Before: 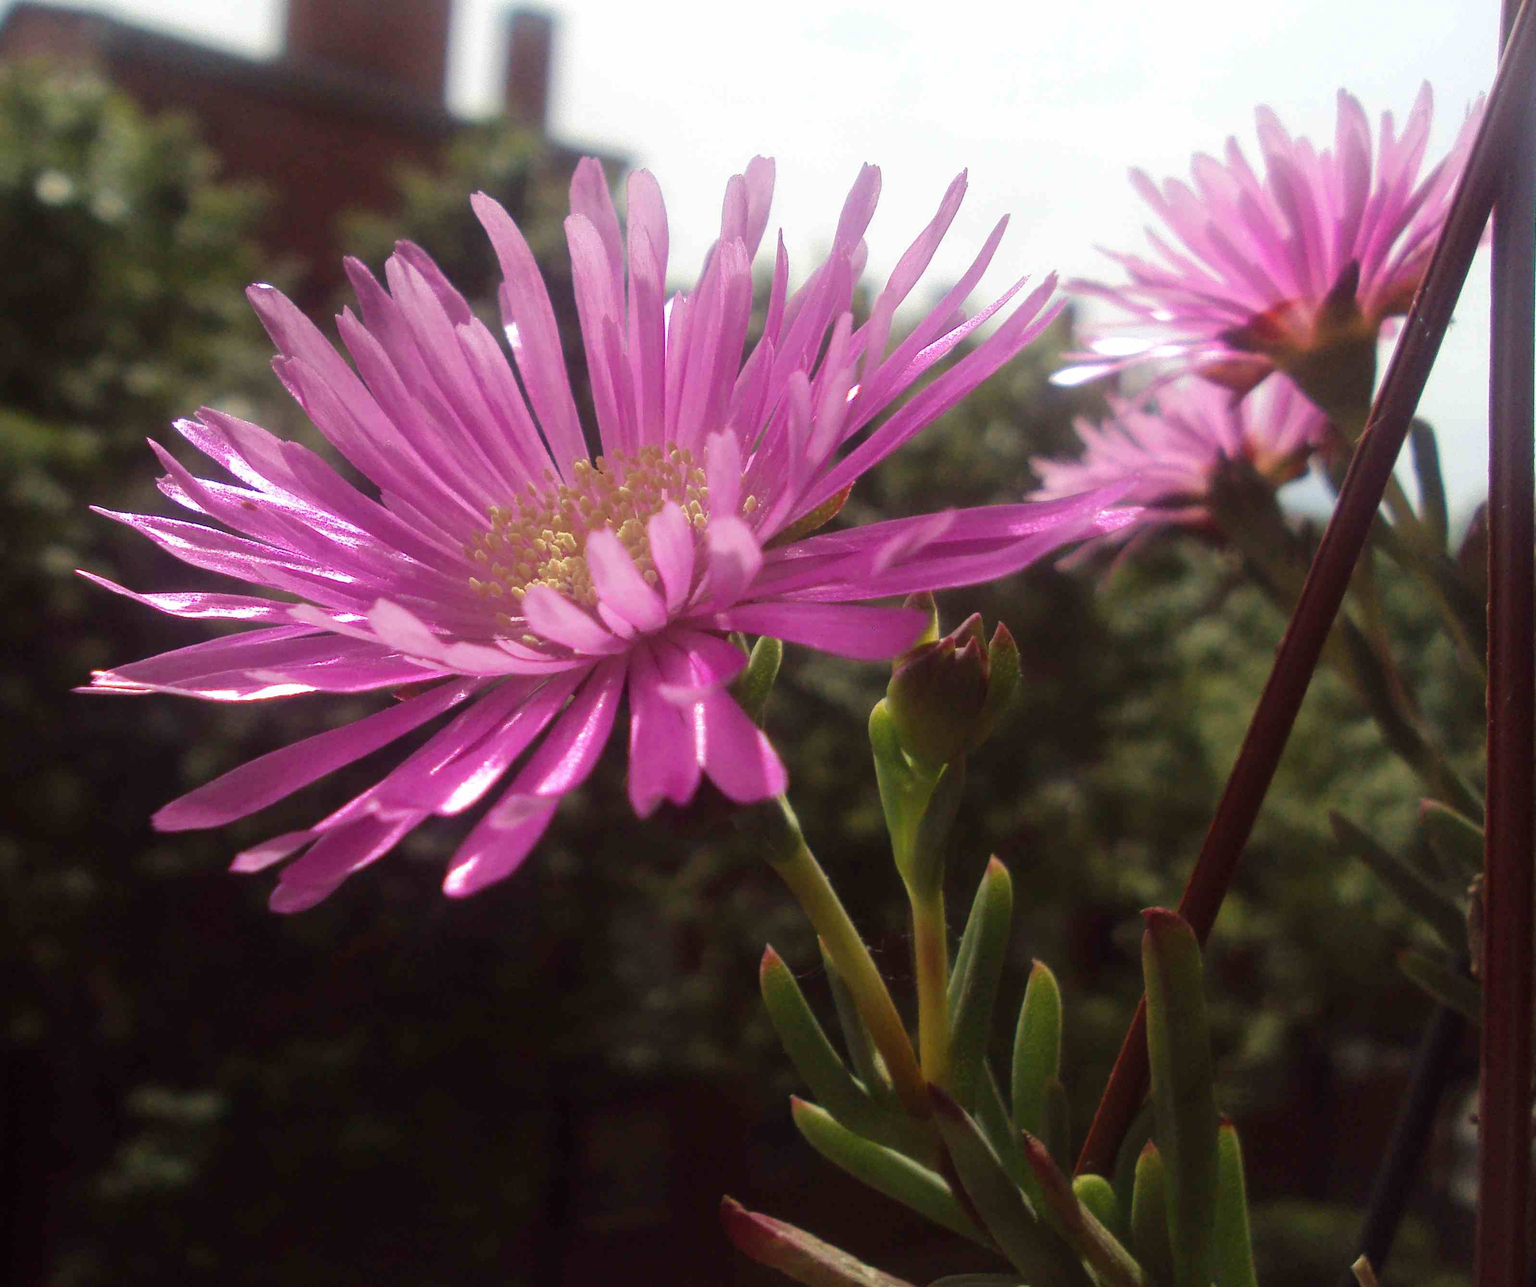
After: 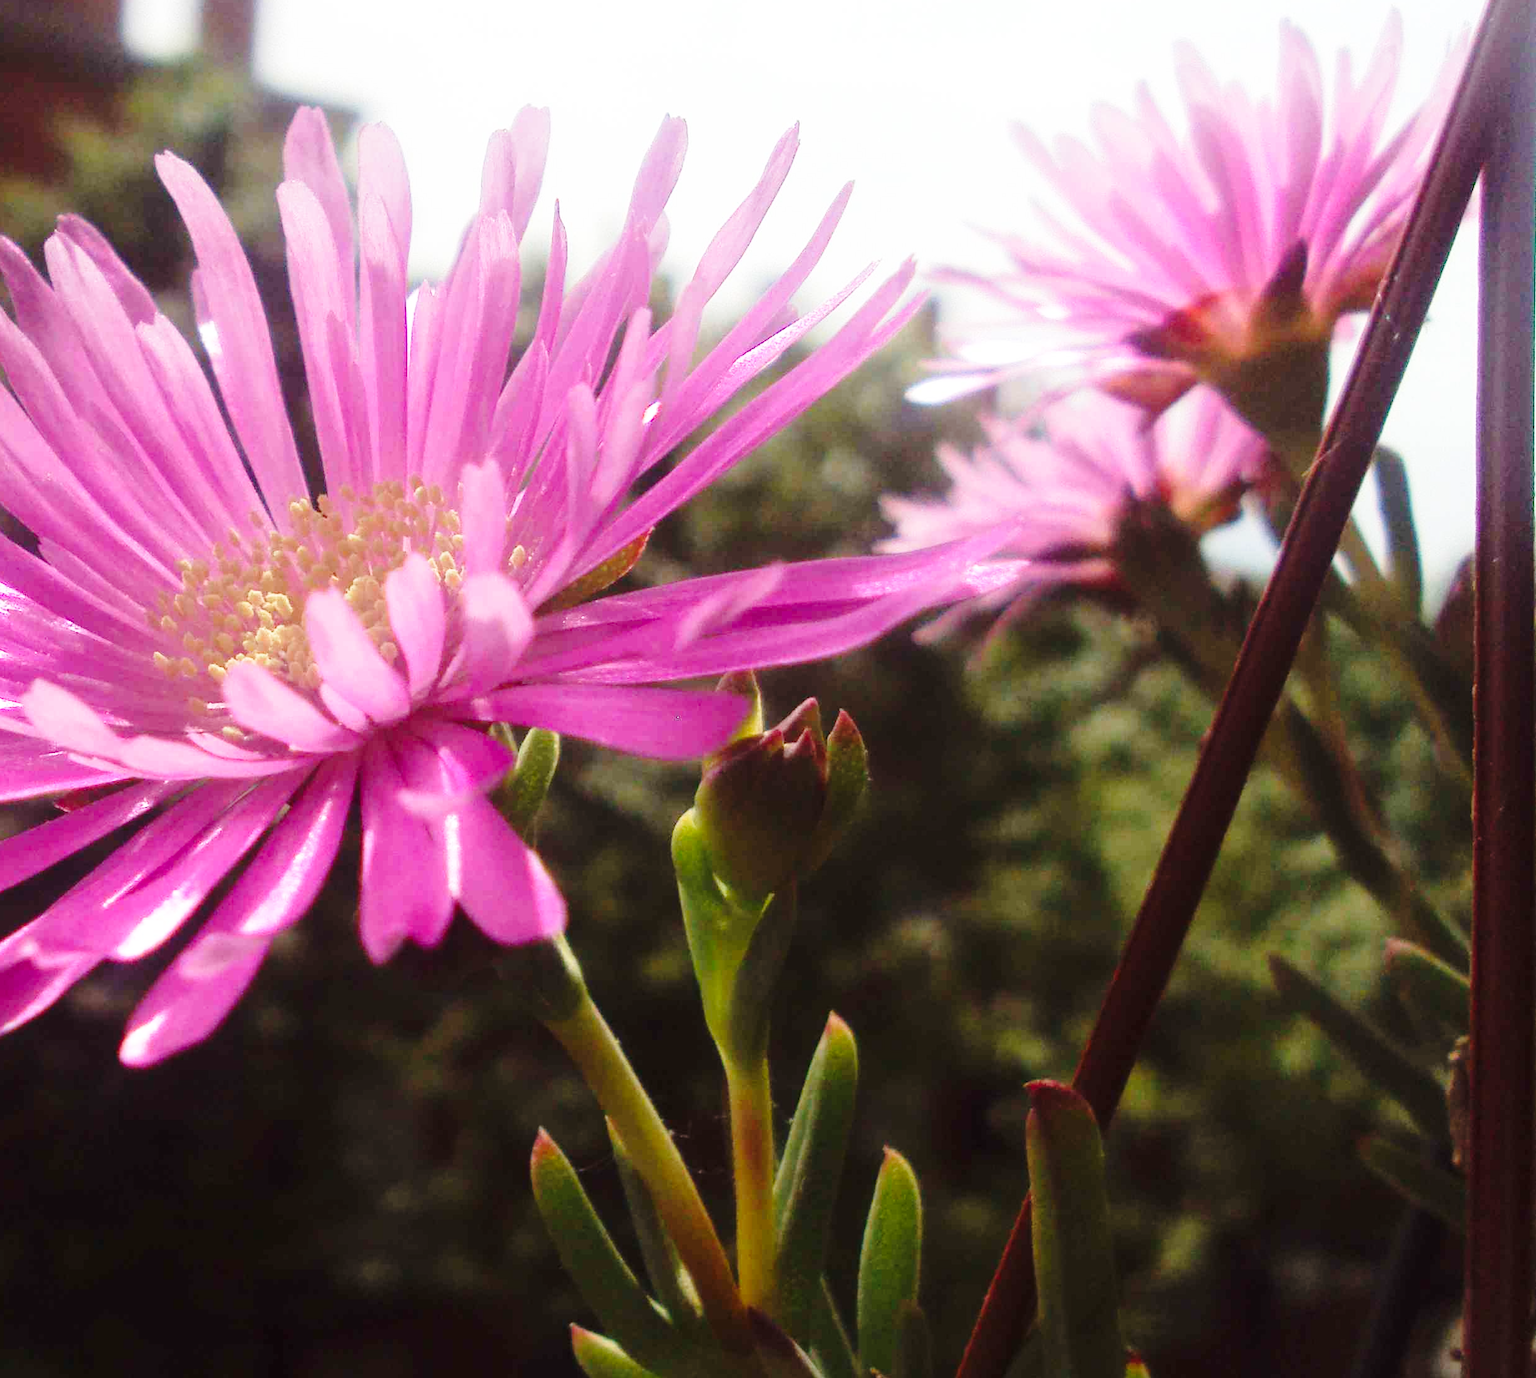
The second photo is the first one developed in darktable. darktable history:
base curve: curves: ch0 [(0, 0) (0.028, 0.03) (0.121, 0.232) (0.46, 0.748) (0.859, 0.968) (1, 1)], preserve colors none
crop: left 22.878%, top 5.846%, bottom 11.571%
